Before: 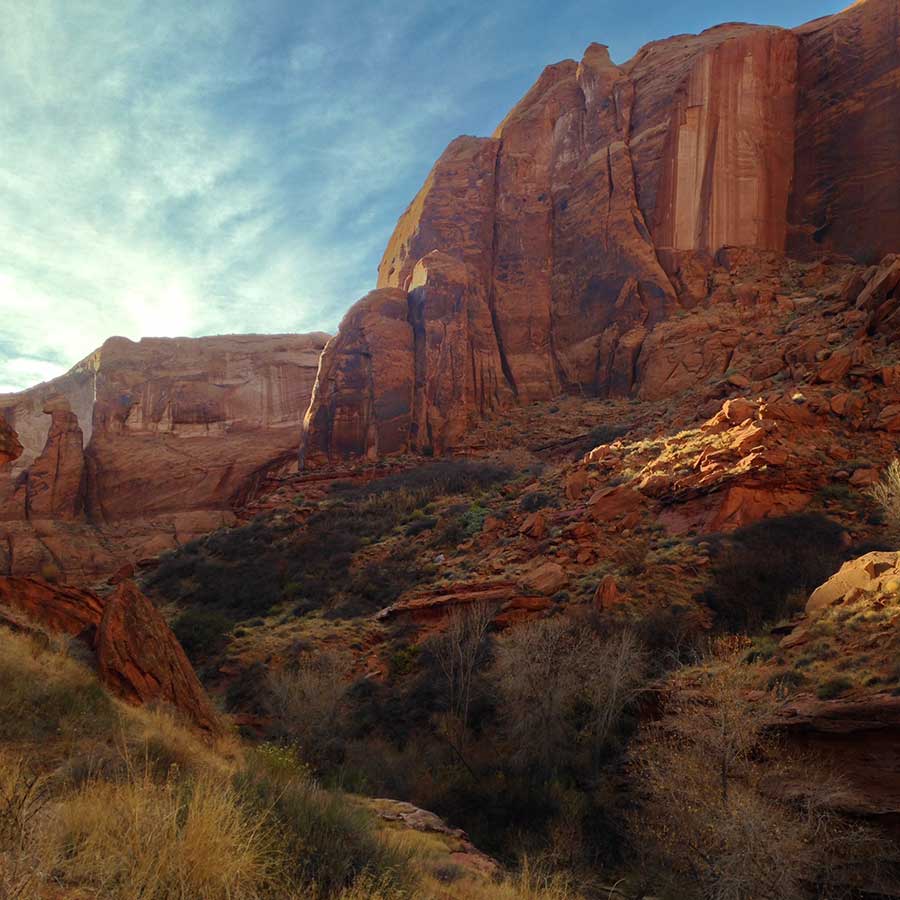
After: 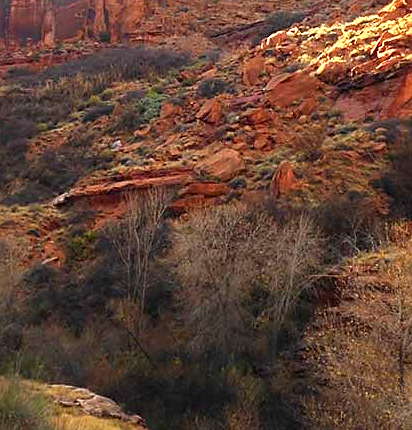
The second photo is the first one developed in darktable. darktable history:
crop: left 35.985%, top 46.061%, right 18.188%, bottom 6.053%
exposure: black level correction 0, exposure 1.381 EV, compensate exposure bias true, compensate highlight preservation false
sharpen: radius 1.865, amount 0.413, threshold 1.741
